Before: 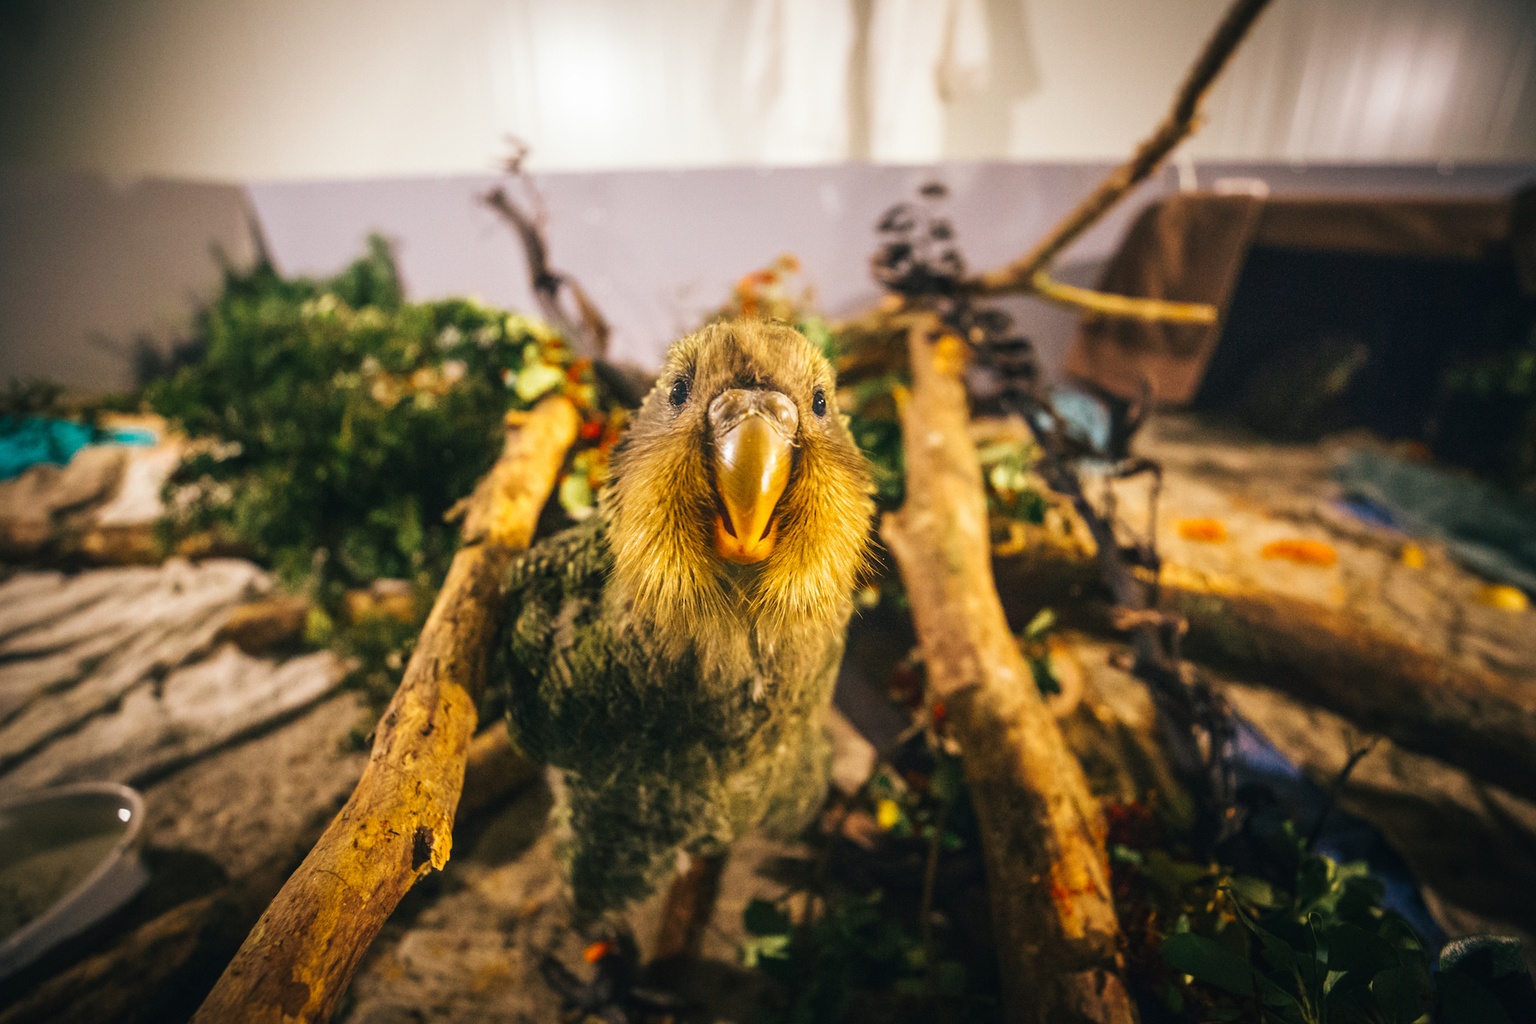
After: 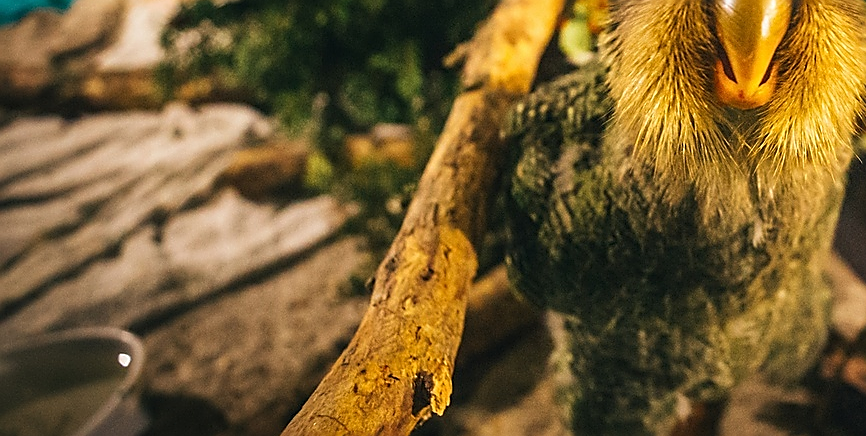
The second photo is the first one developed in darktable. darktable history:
sharpen: radius 1.4, amount 1.25, threshold 0.7
crop: top 44.483%, right 43.593%, bottom 12.892%
